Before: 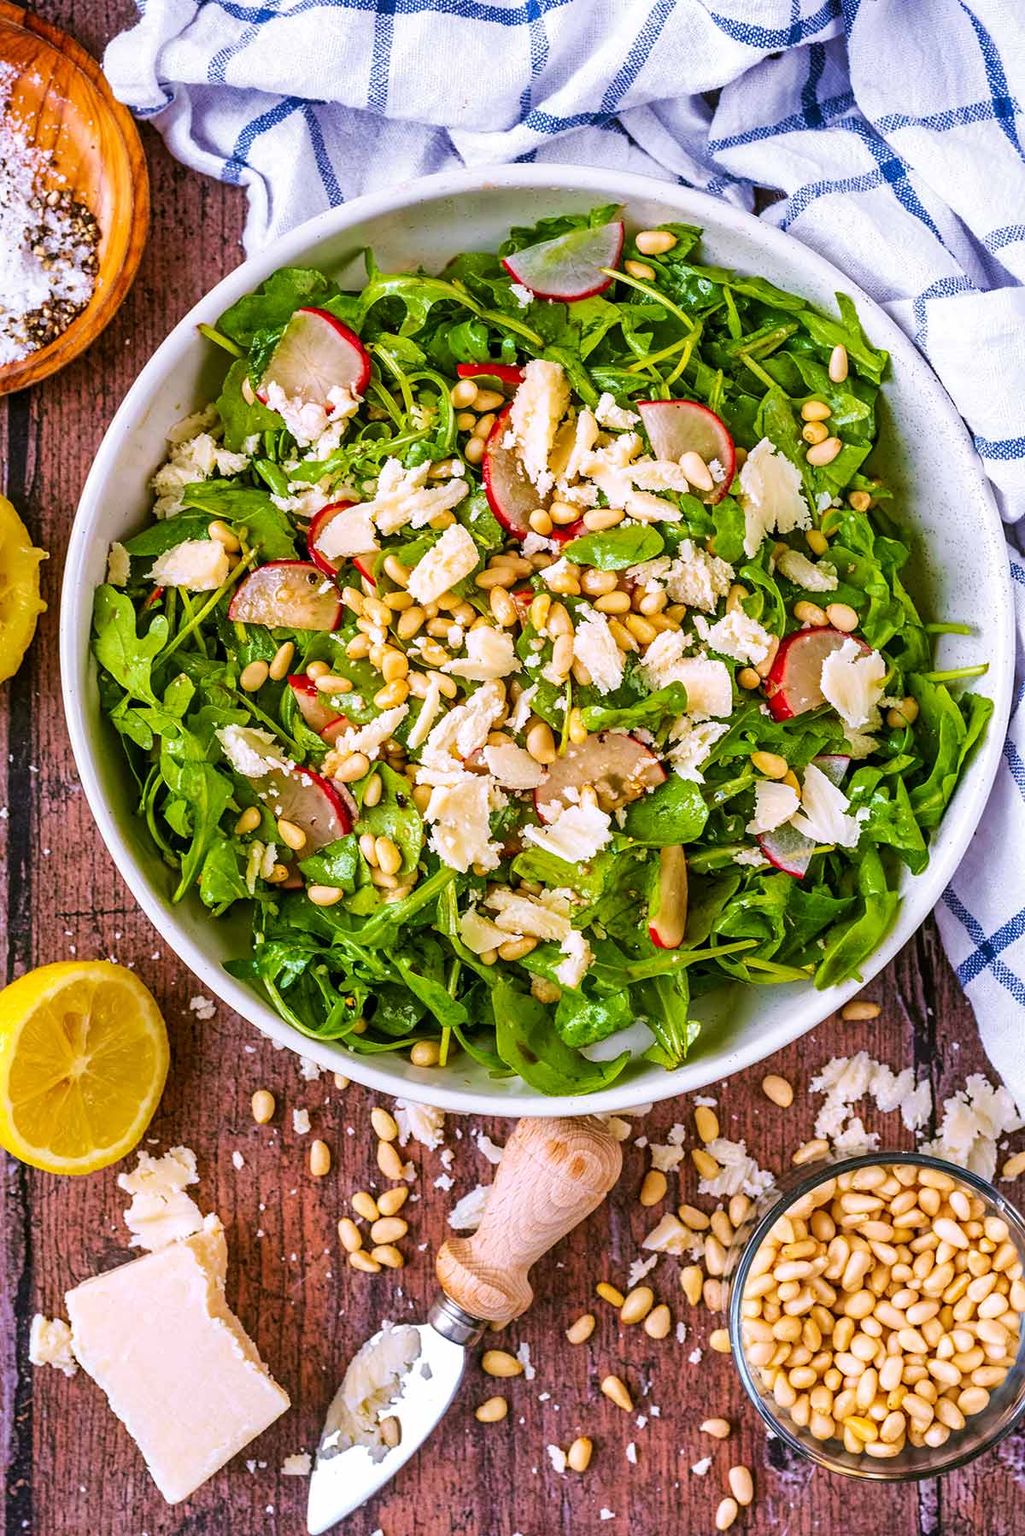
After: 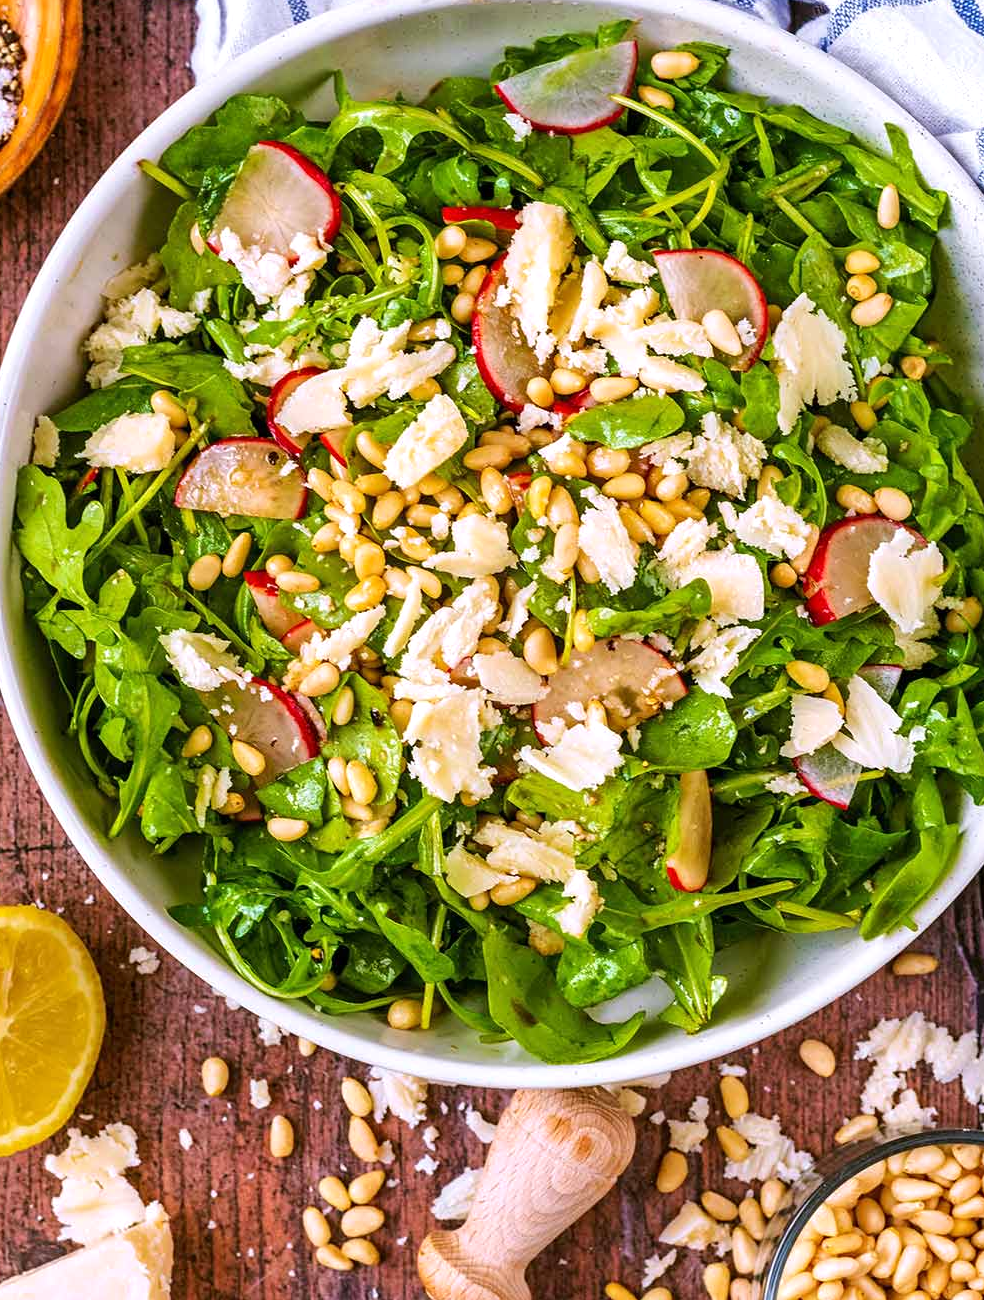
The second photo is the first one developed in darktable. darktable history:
exposure: exposure 0.129 EV, compensate highlight preservation false
crop: left 7.804%, top 12.187%, right 10.113%, bottom 15.455%
